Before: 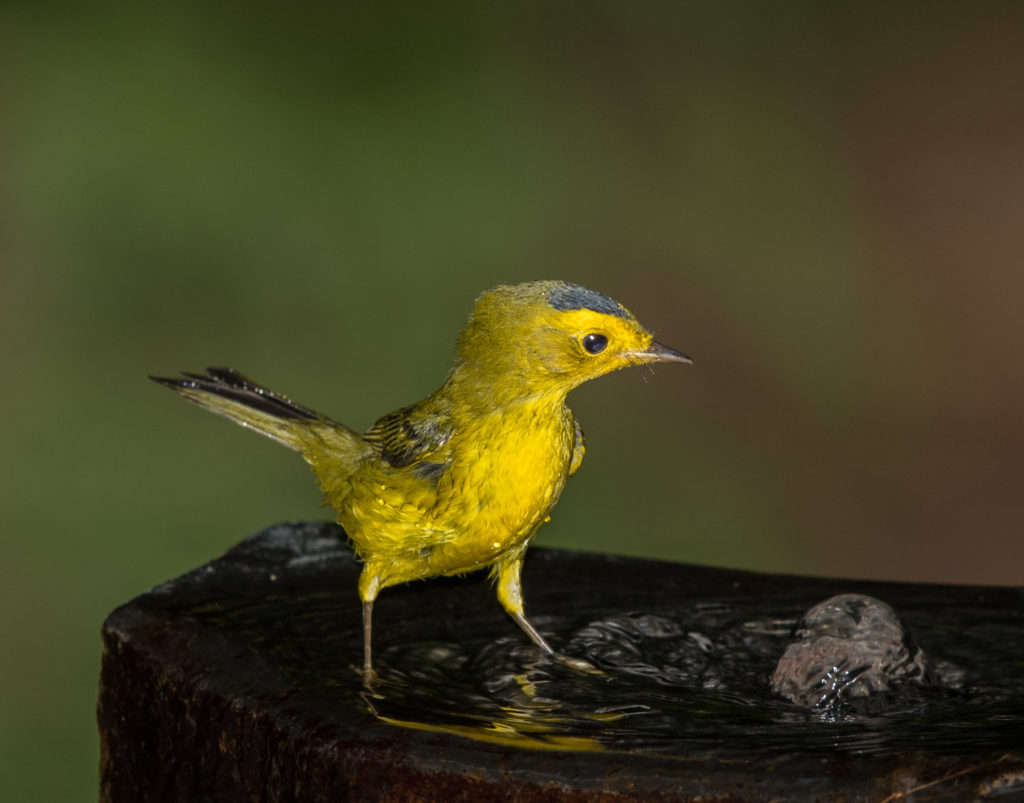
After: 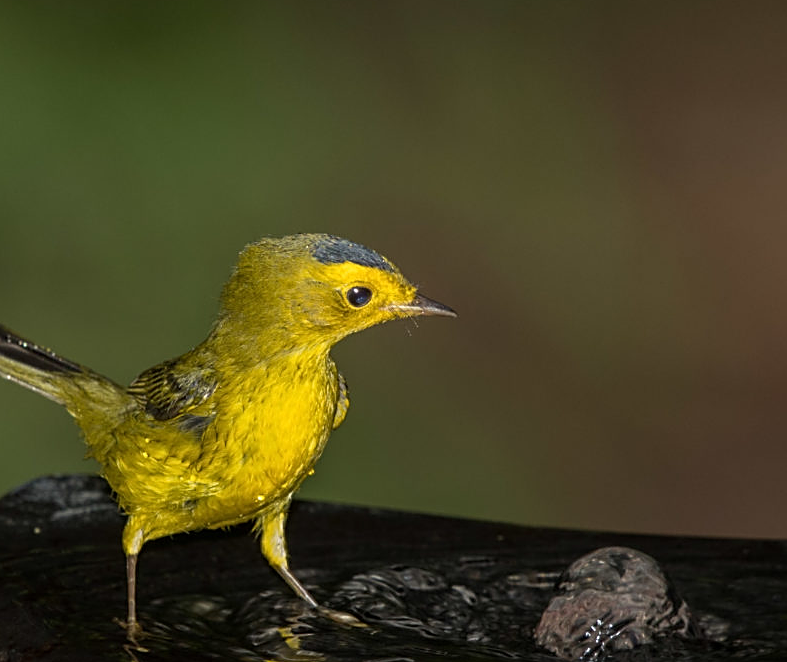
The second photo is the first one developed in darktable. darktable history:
crop: left 23.06%, top 5.887%, bottom 11.634%
sharpen: on, module defaults
shadows and highlights: radius 330.43, shadows 54.17, highlights -98.05, compress 94.61%, soften with gaussian
